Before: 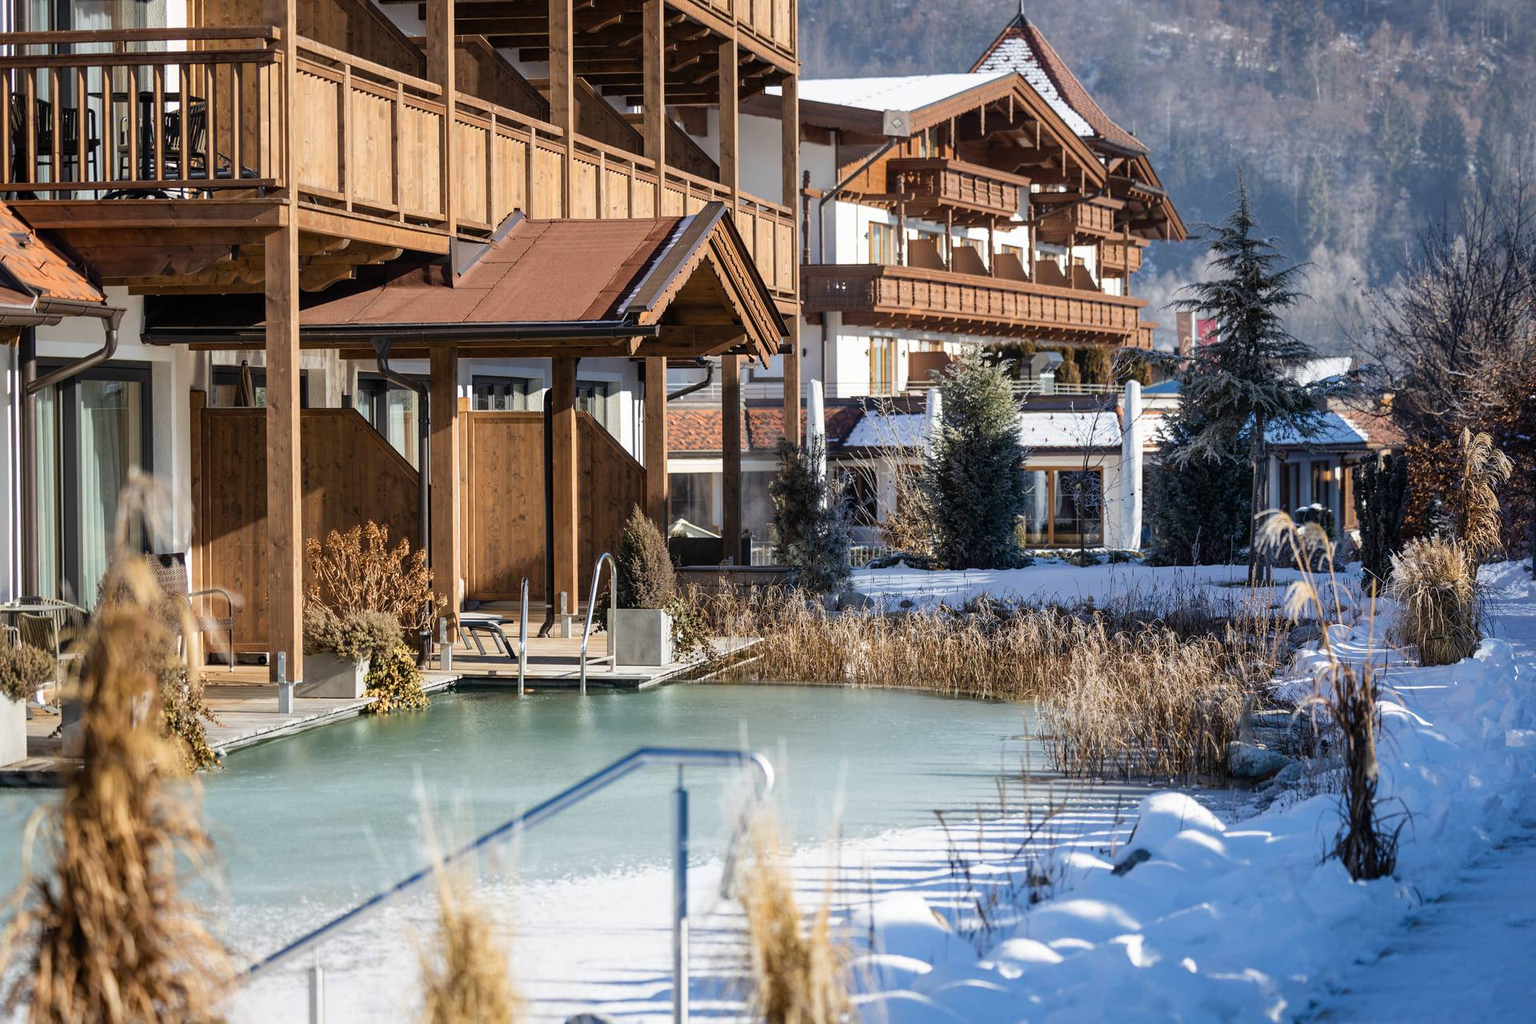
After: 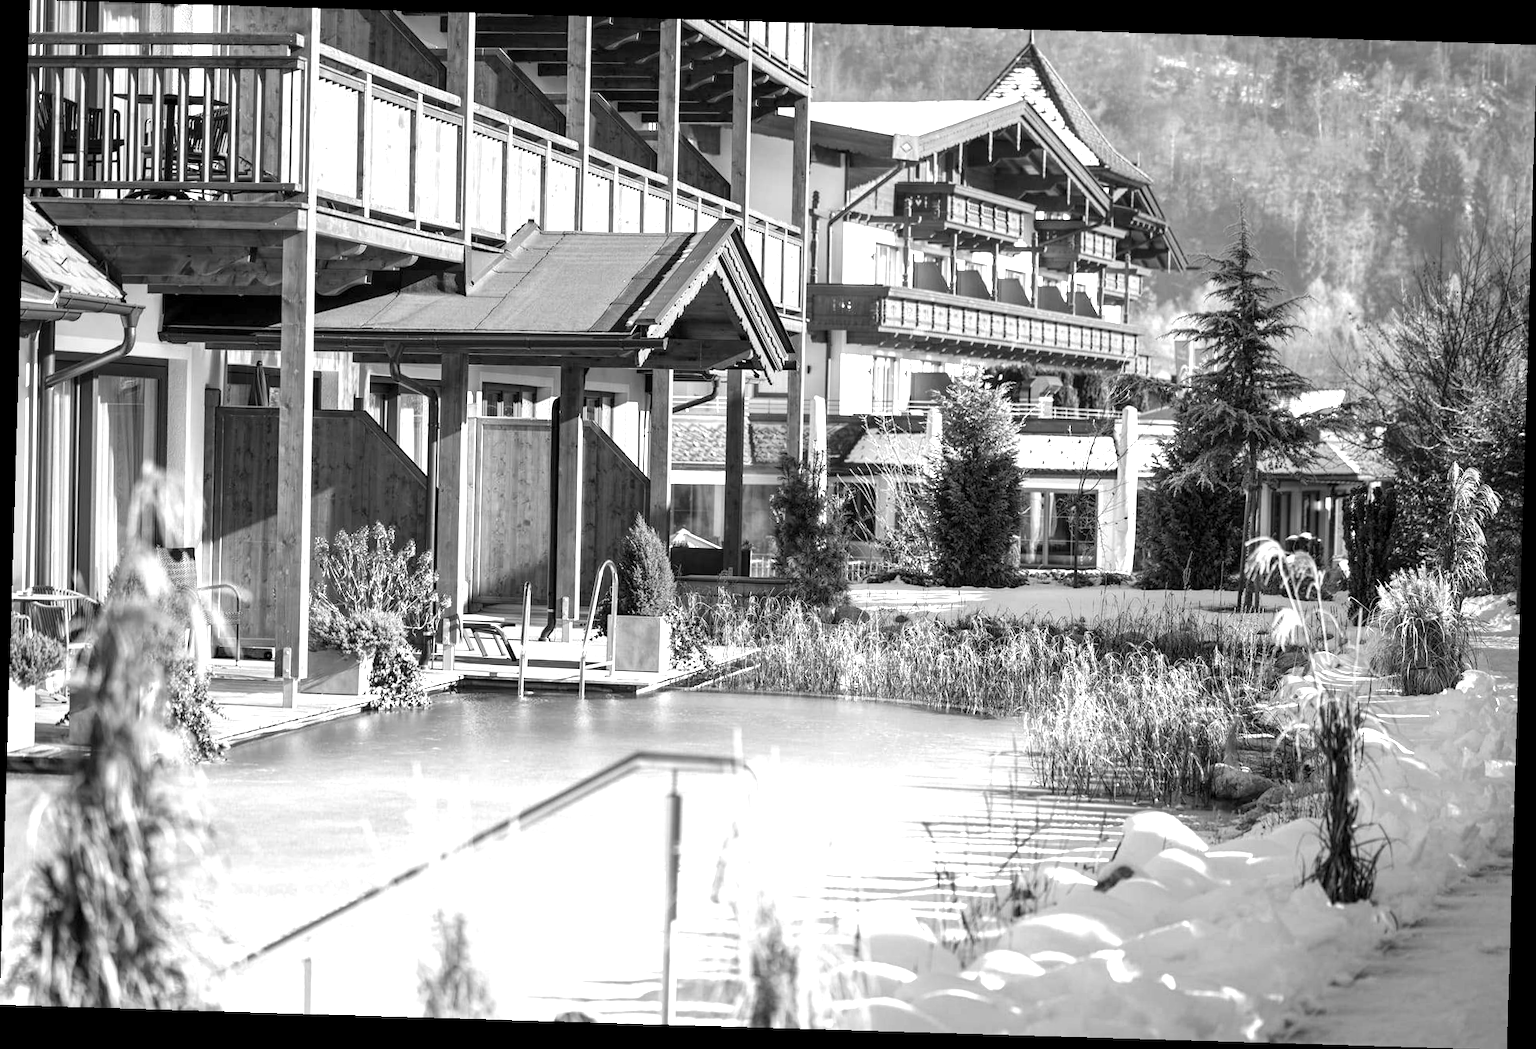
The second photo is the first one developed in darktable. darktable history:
exposure: exposure 0.999 EV, compensate highlight preservation false
local contrast: highlights 100%, shadows 100%, detail 120%, midtone range 0.2
rotate and perspective: rotation 1.72°, automatic cropping off
monochrome: on, module defaults
